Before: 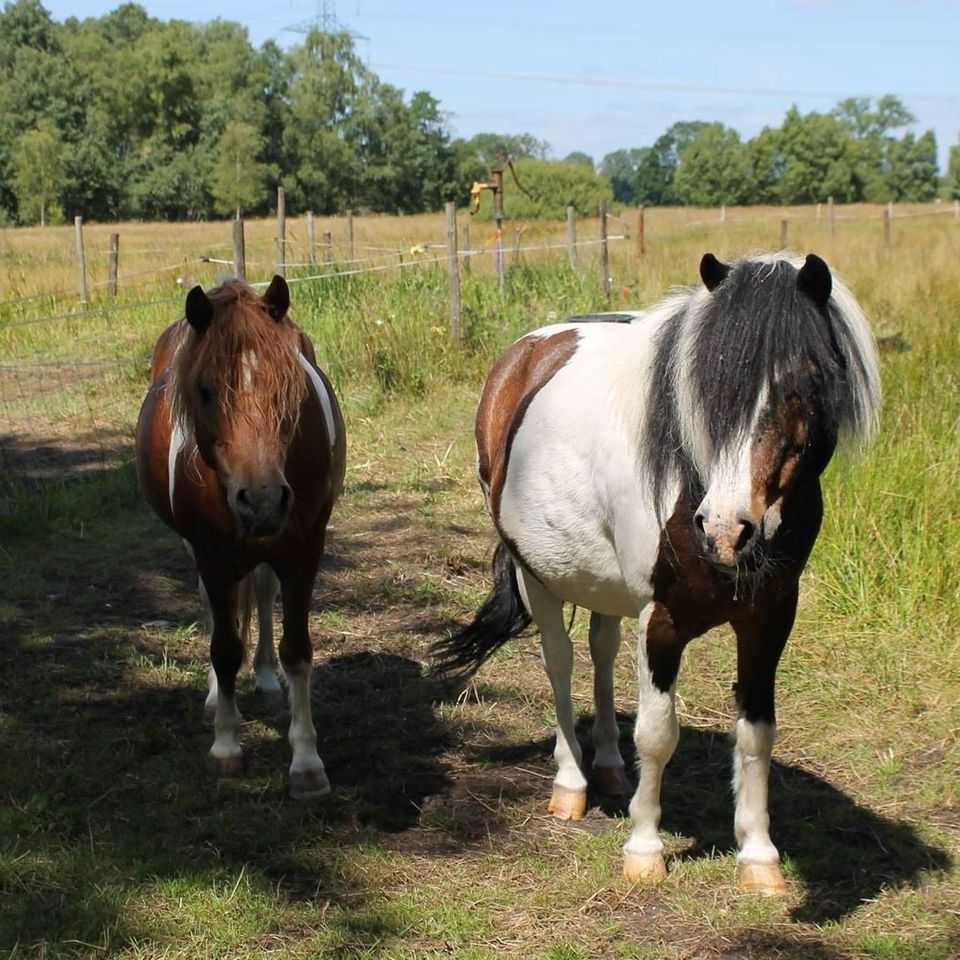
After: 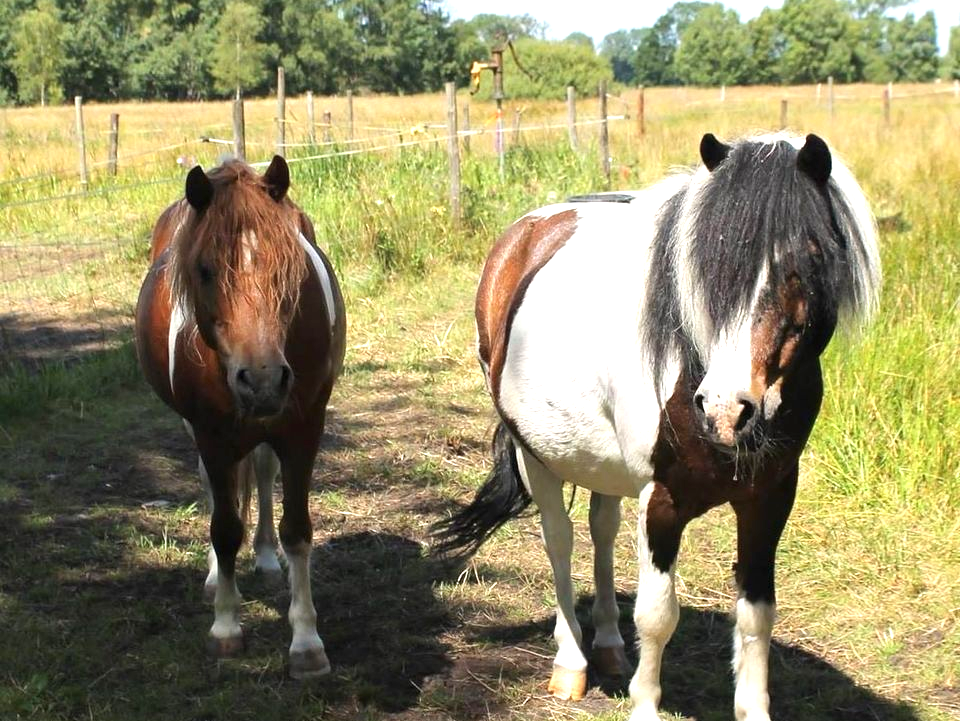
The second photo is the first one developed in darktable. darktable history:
crop and rotate: top 12.535%, bottom 12.323%
exposure: black level correction 0, exposure 1 EV, compensate highlight preservation false
